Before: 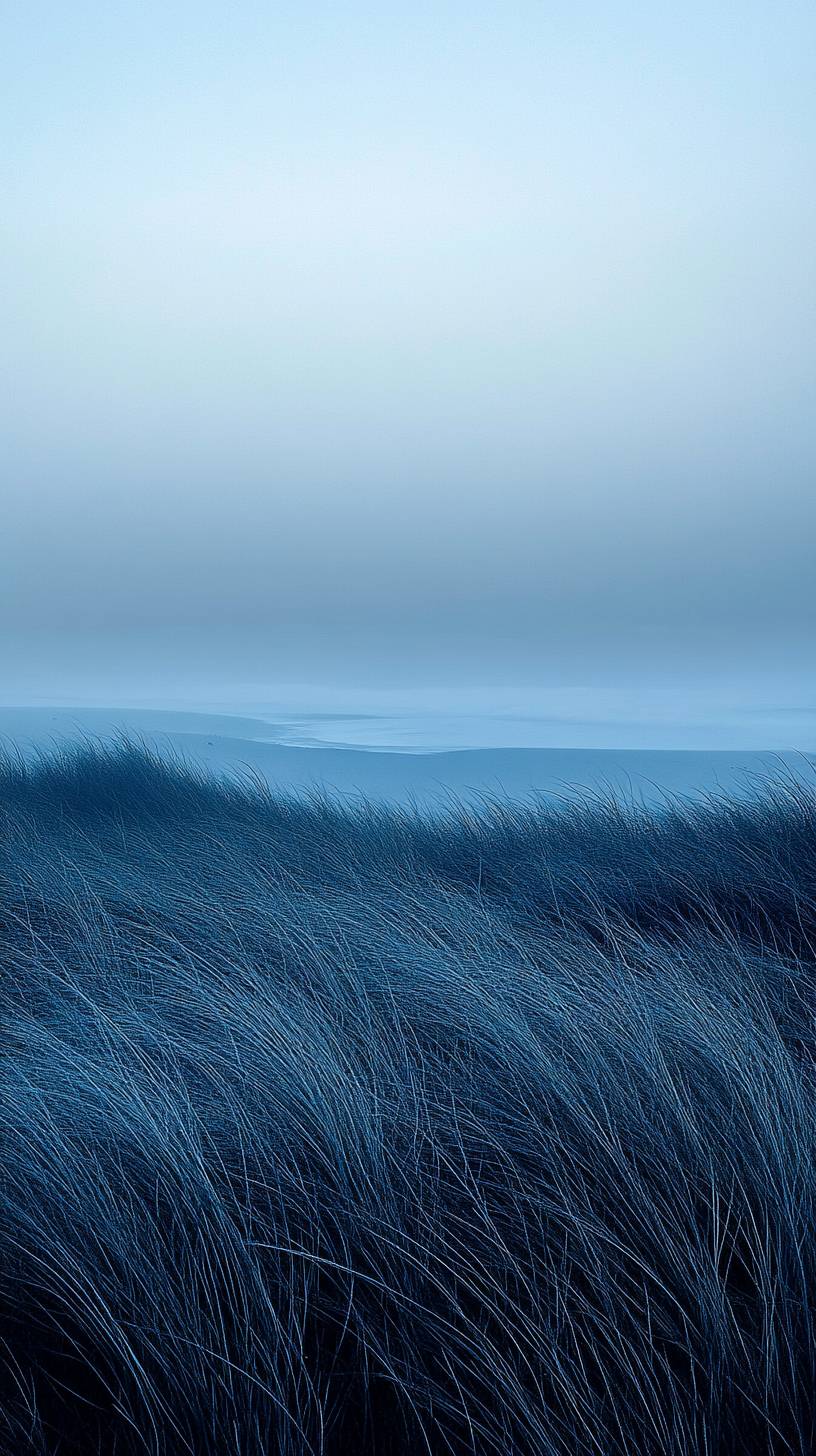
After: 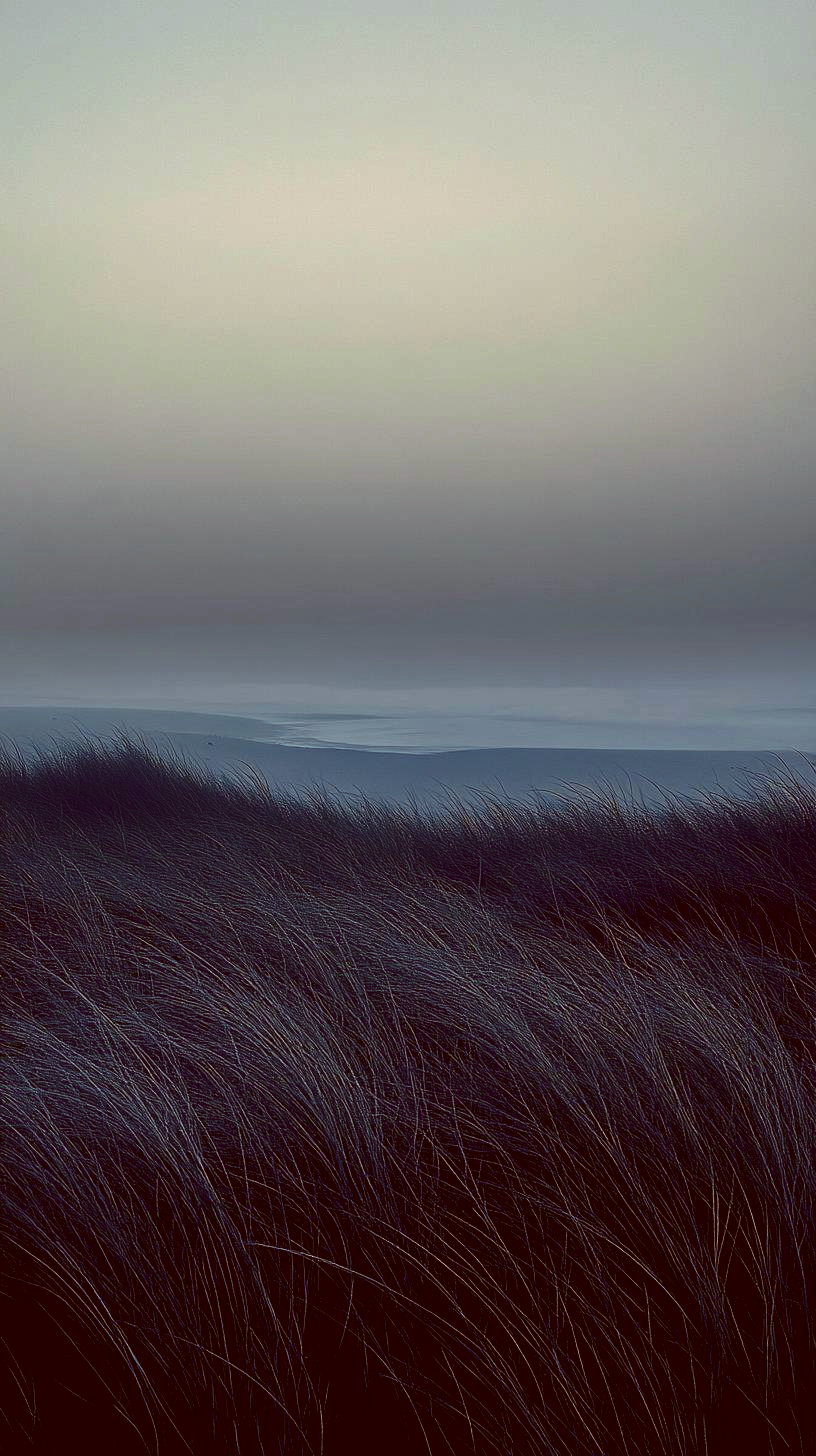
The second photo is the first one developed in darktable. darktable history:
color correction: highlights a* 1.12, highlights b* 24.26, shadows a* 15.58, shadows b* 24.26
exposure: black level correction 0.001, exposure -0.2 EV, compensate highlight preservation false
contrast brightness saturation: brightness -0.25, saturation 0.2
white balance: red 1.004, blue 1.024
haze removal: compatibility mode true, adaptive false
